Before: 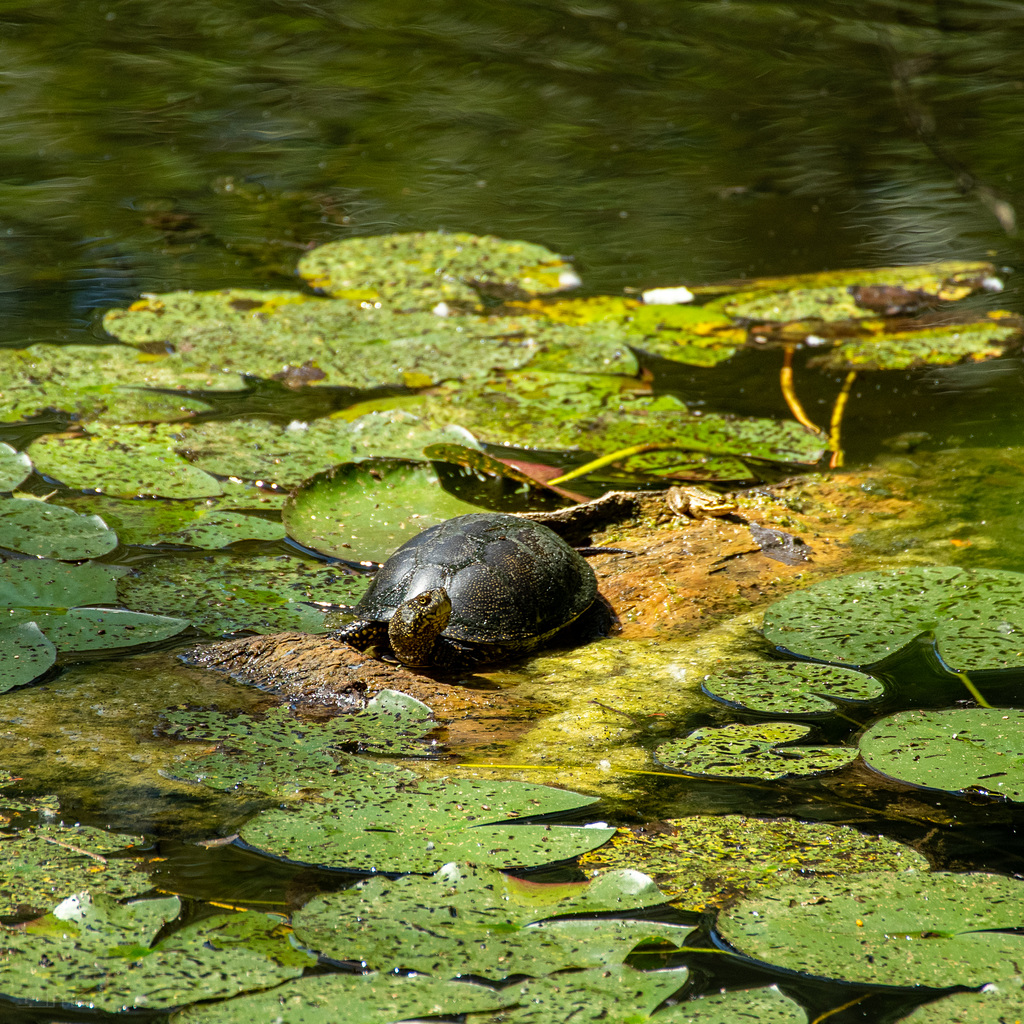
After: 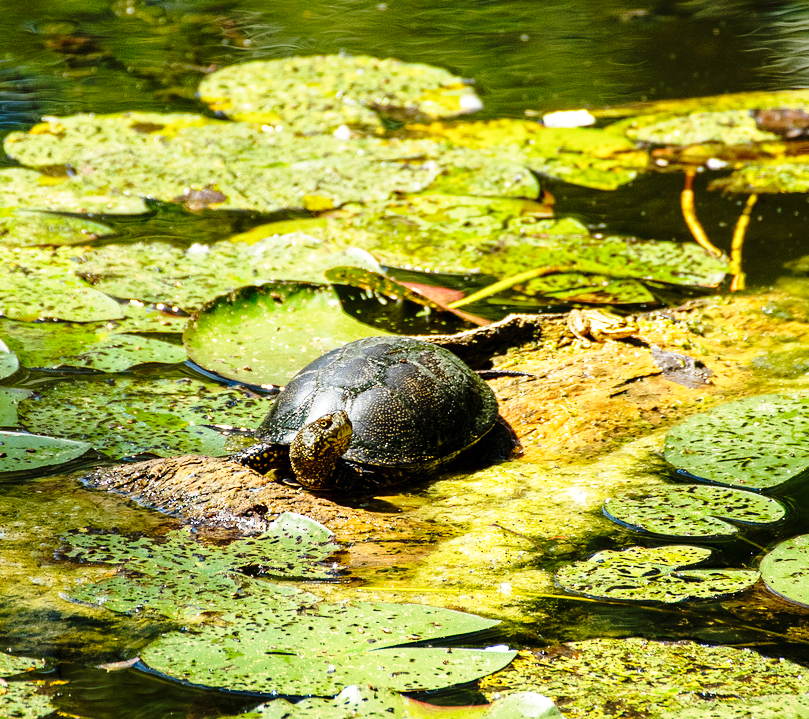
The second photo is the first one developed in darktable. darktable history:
crop: left 9.722%, top 17.302%, right 11.262%, bottom 12.389%
base curve: curves: ch0 [(0, 0) (0.028, 0.03) (0.105, 0.232) (0.387, 0.748) (0.754, 0.968) (1, 1)], preserve colors none
